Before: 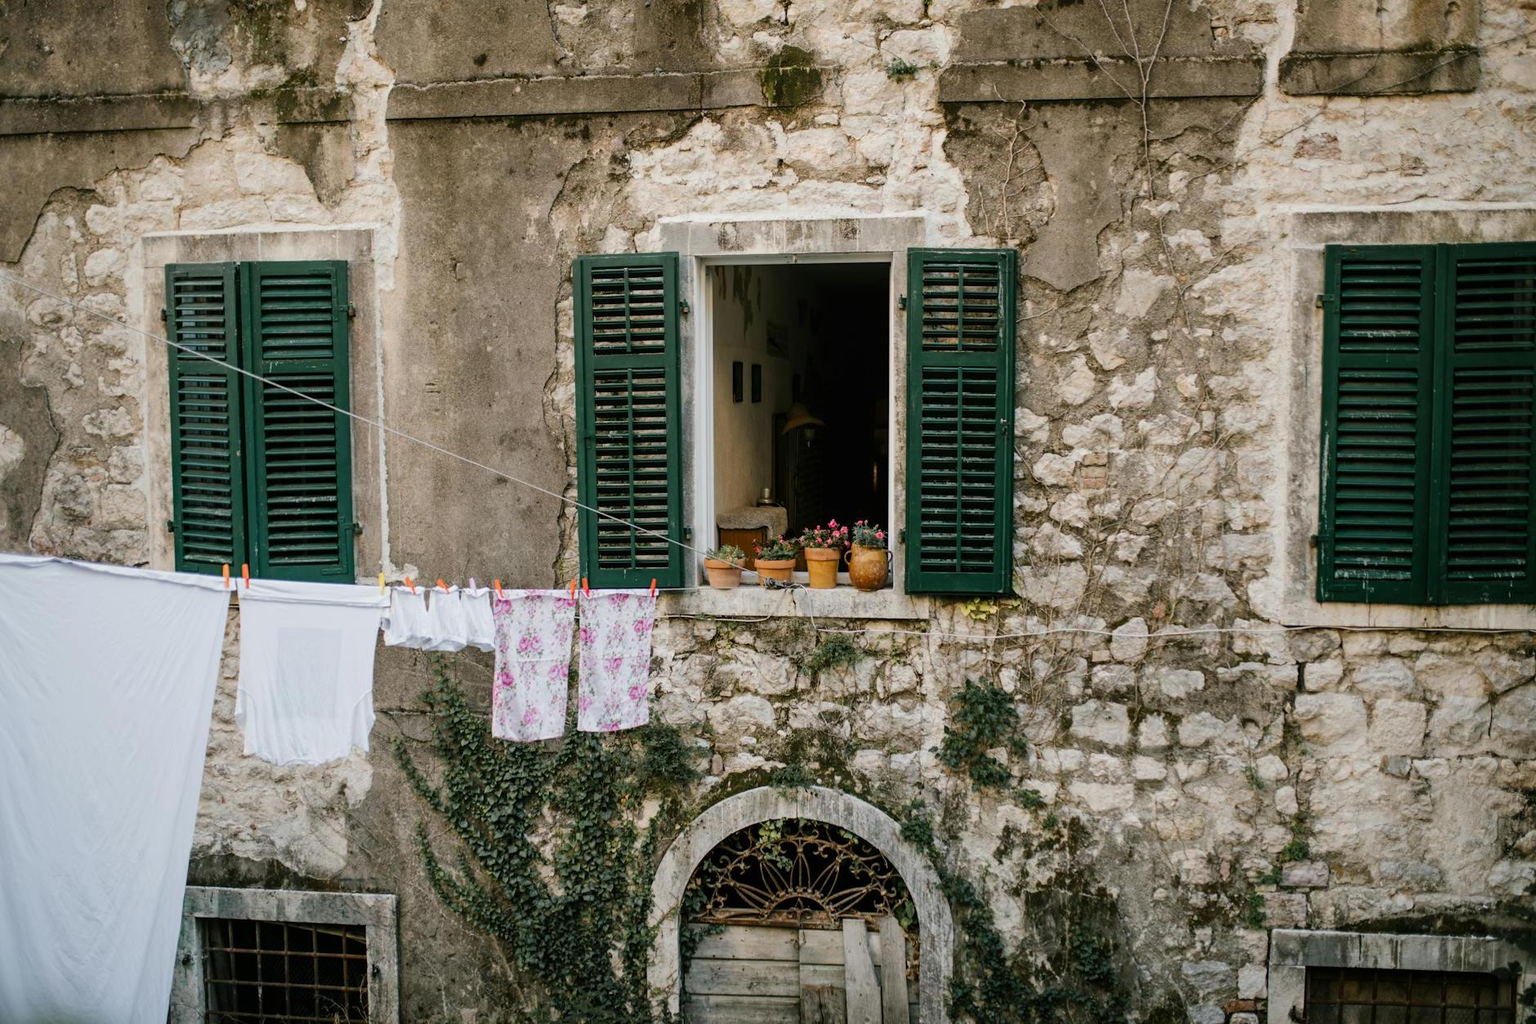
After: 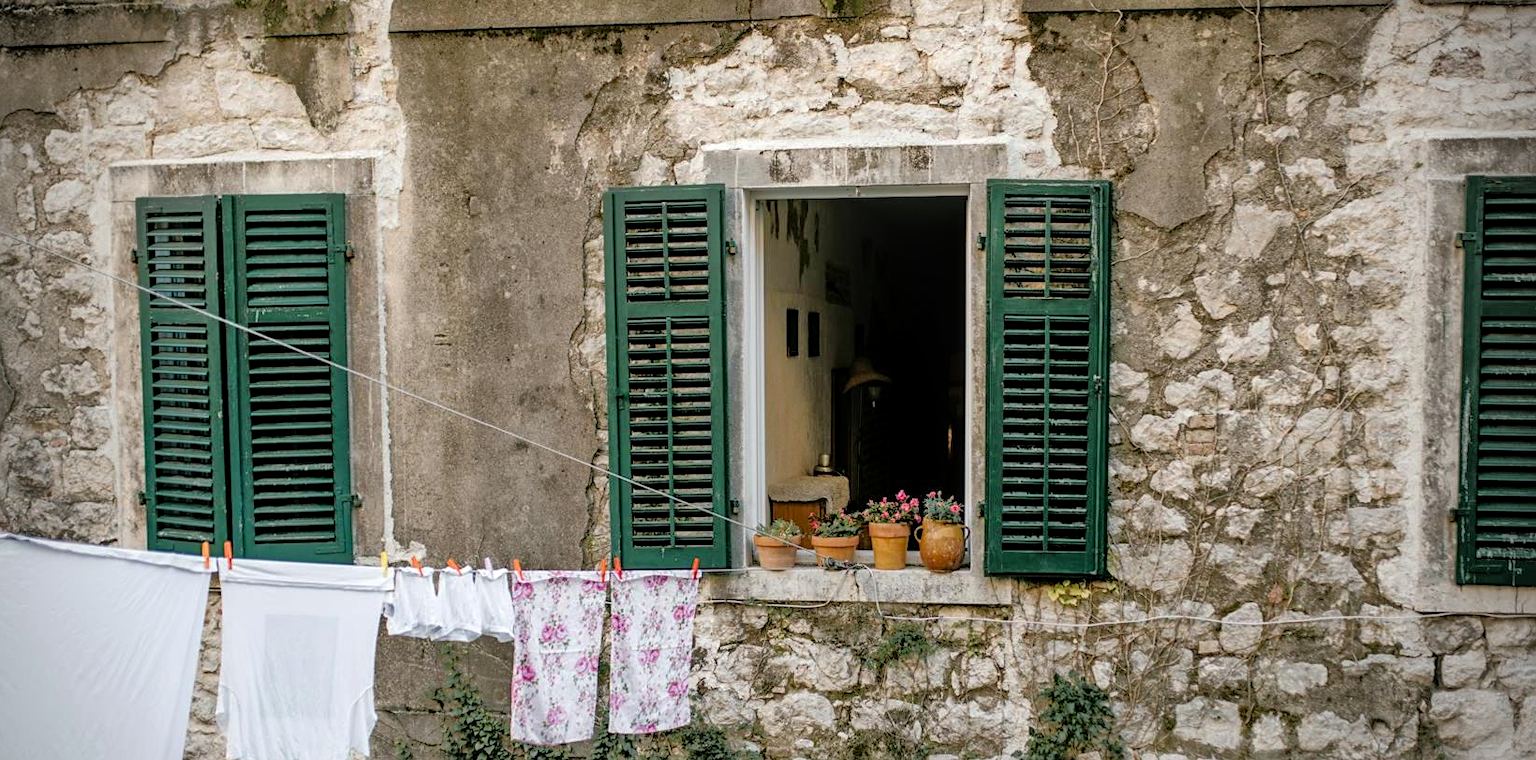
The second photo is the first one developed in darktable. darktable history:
crop: left 3.079%, top 8.987%, right 9.664%, bottom 26.183%
local contrast: on, module defaults
sharpen: amount 0.207
tone equalizer: -8 EV -0.496 EV, -7 EV -0.31 EV, -6 EV -0.081 EV, -5 EV 0.415 EV, -4 EV 0.963 EV, -3 EV 0.791 EV, -2 EV -0.007 EV, -1 EV 0.14 EV, +0 EV -0.008 EV, mask exposure compensation -0.515 EV
vignetting: fall-off radius 44.93%, brightness -0.575, center (-0.037, 0.149)
